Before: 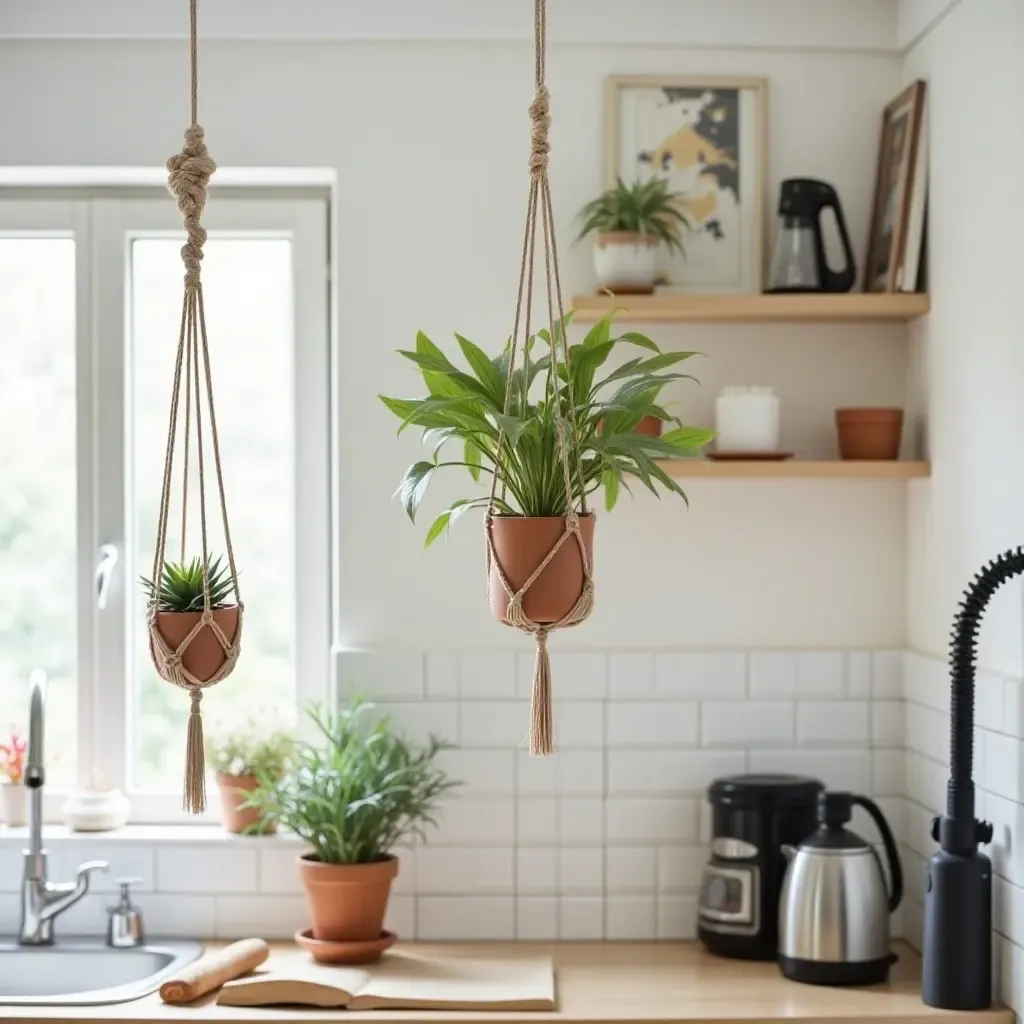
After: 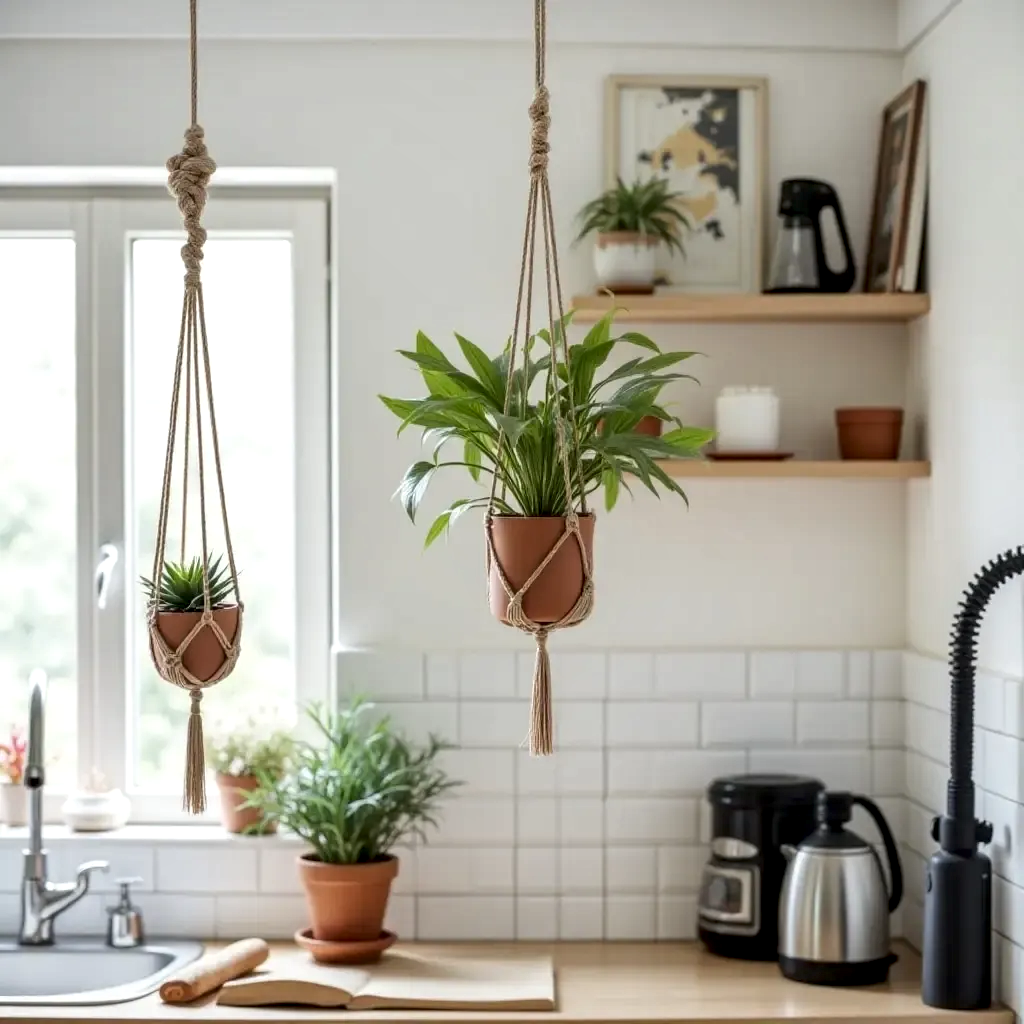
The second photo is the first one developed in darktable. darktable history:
local contrast: highlights 42%, shadows 62%, detail 137%, midtone range 0.518
